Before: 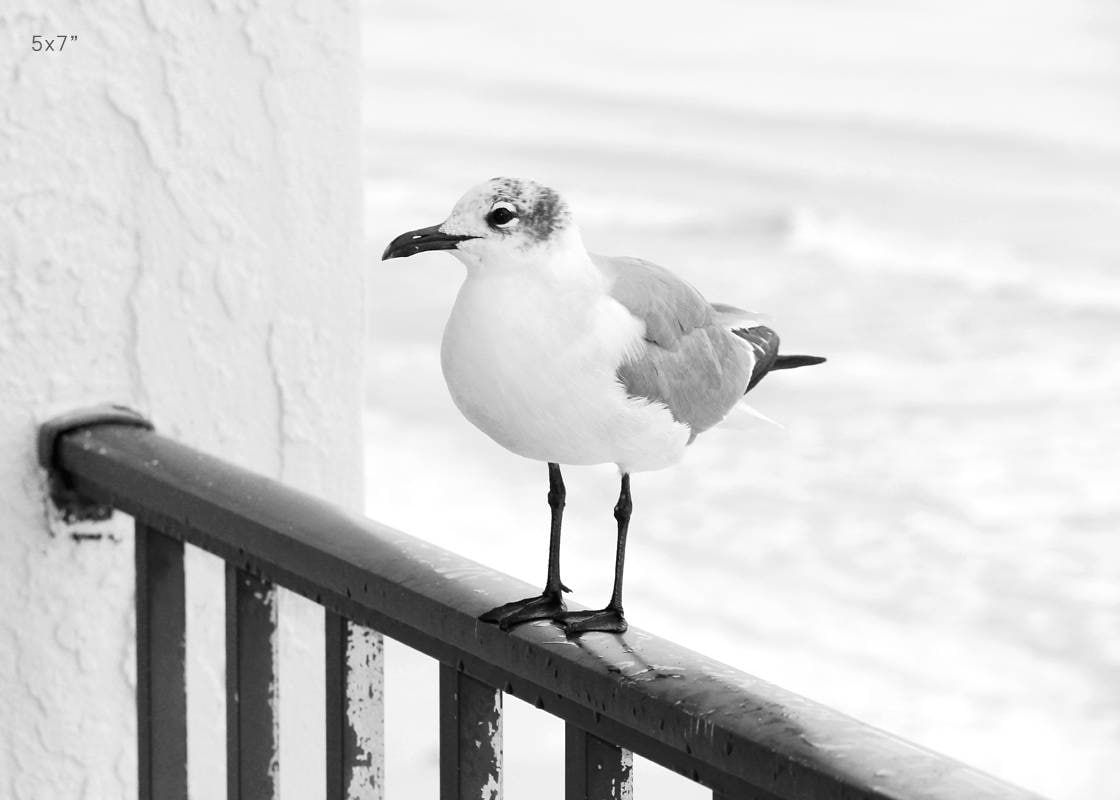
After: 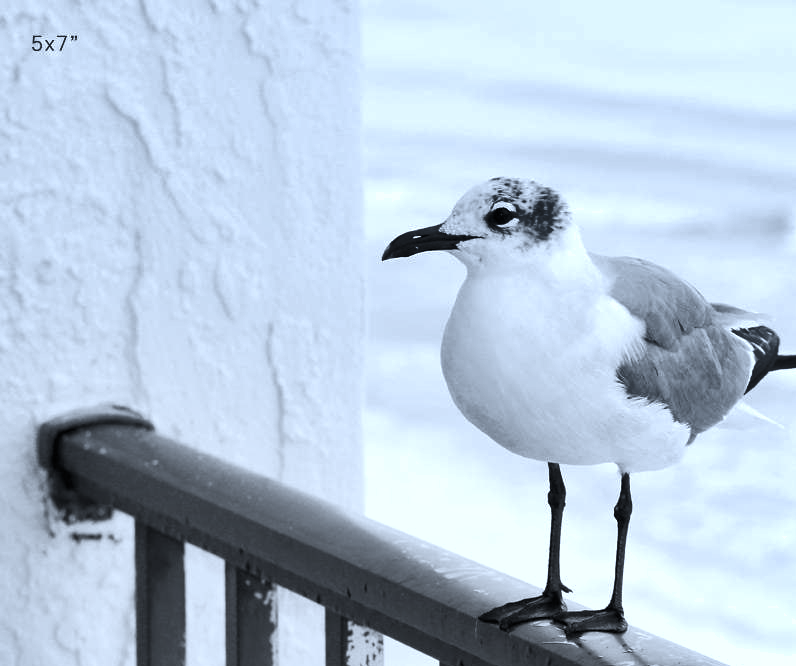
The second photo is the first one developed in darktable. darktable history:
crop: right 28.885%, bottom 16.626%
shadows and highlights: white point adjustment 1, soften with gaussian
color calibration: x 0.37, y 0.377, temperature 4289.93 K
